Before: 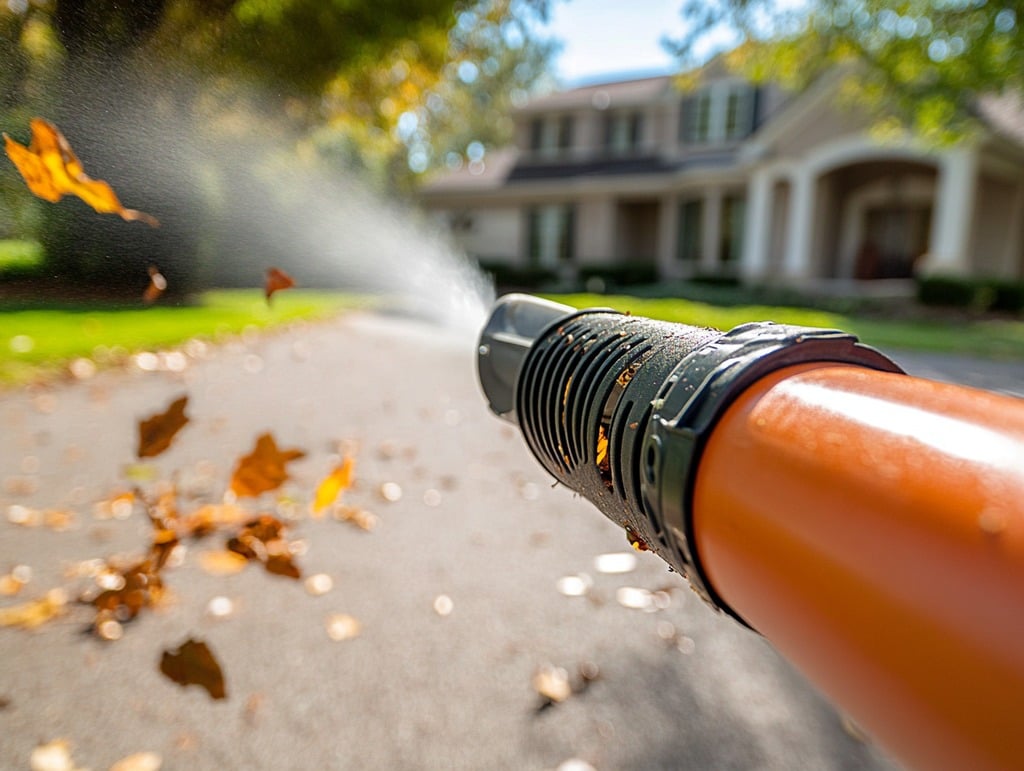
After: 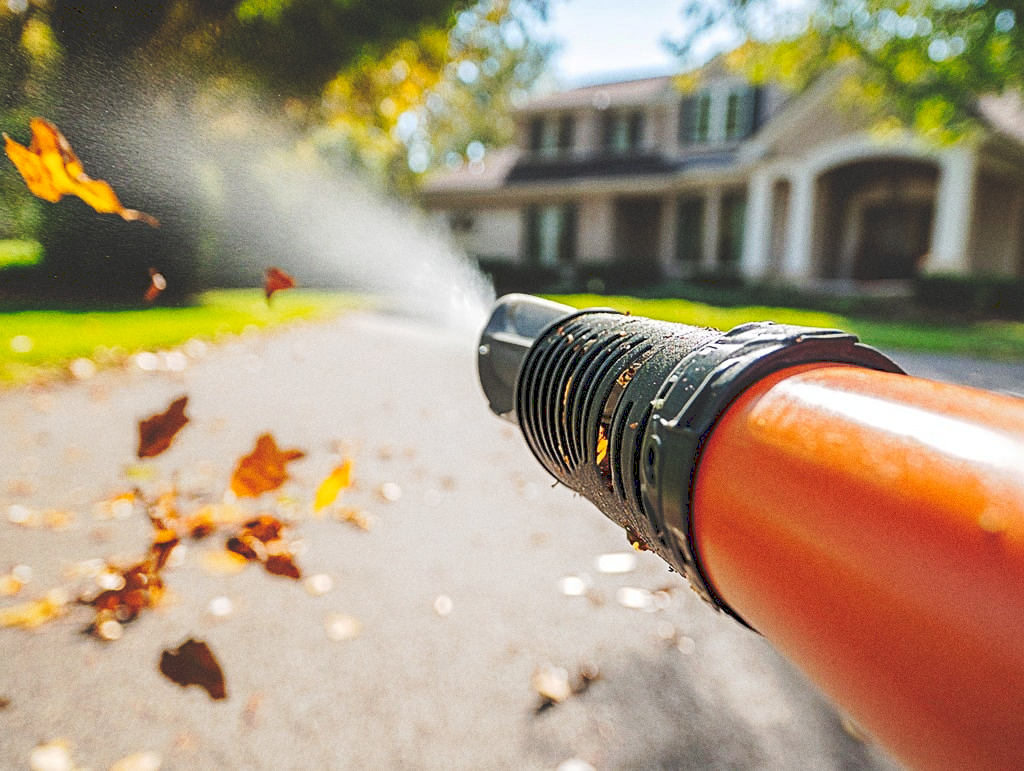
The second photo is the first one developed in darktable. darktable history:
sharpen: amount 0.2
tone curve: curves: ch0 [(0, 0) (0.003, 0.174) (0.011, 0.178) (0.025, 0.182) (0.044, 0.185) (0.069, 0.191) (0.1, 0.194) (0.136, 0.199) (0.177, 0.219) (0.224, 0.246) (0.277, 0.284) (0.335, 0.35) (0.399, 0.43) (0.468, 0.539) (0.543, 0.637) (0.623, 0.711) (0.709, 0.799) (0.801, 0.865) (0.898, 0.914) (1, 1)], preserve colors none
grain: coarseness 0.09 ISO
